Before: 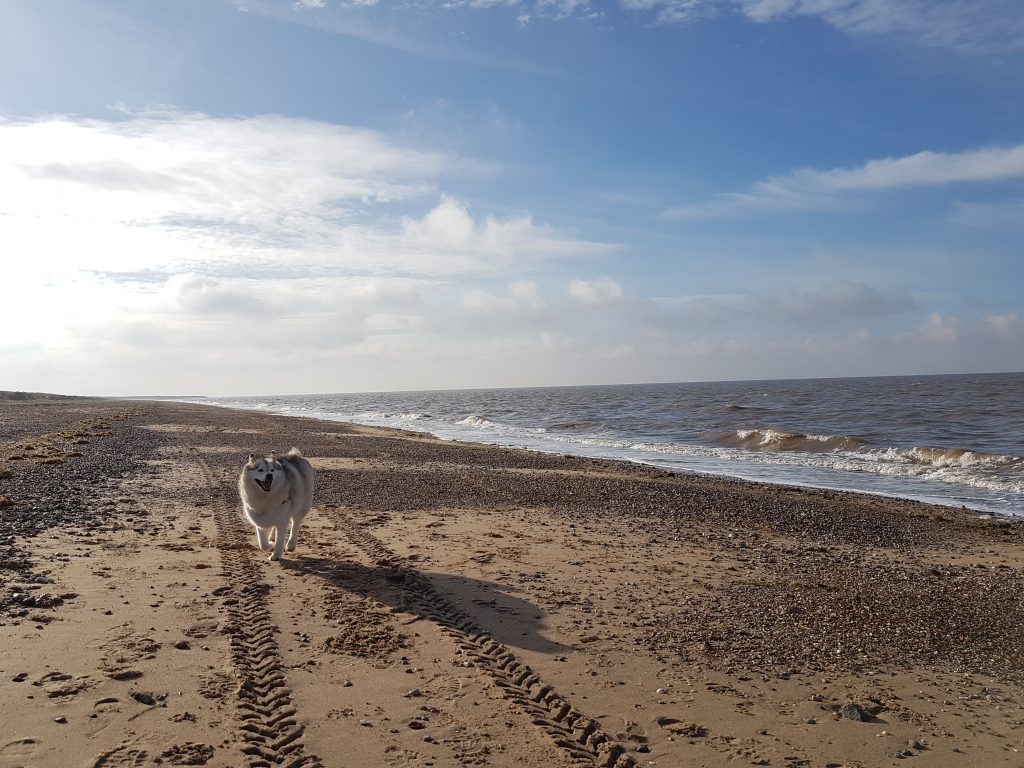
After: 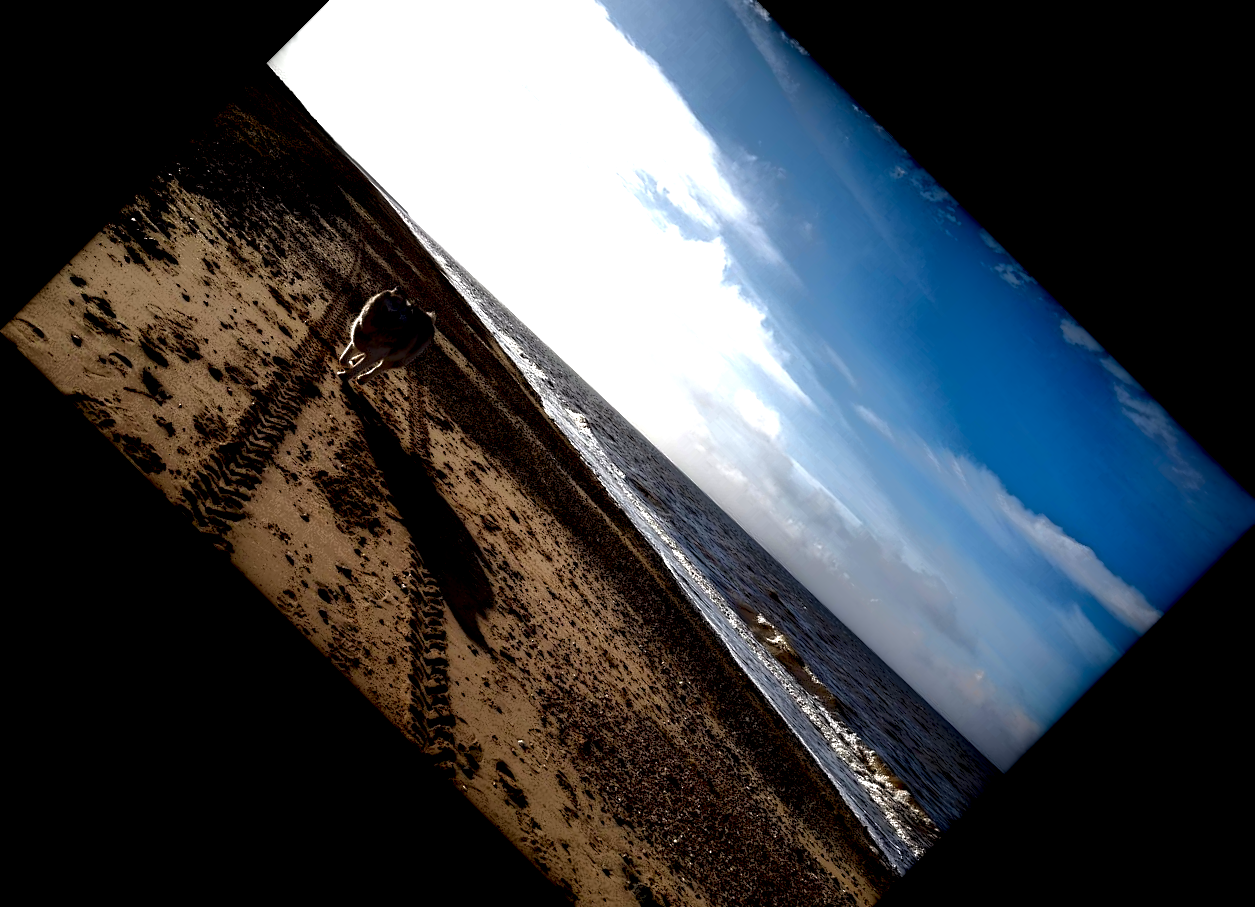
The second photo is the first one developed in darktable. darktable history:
exposure: black level correction 0.011, exposure 1.084 EV, compensate exposure bias true, compensate highlight preservation false
levels: levels [0, 0.476, 0.951]
crop and rotate: angle -44.99°, top 16.762%, right 0.917%, bottom 11.623%
local contrast: highlights 1%, shadows 244%, detail 164%, midtone range 0.005
